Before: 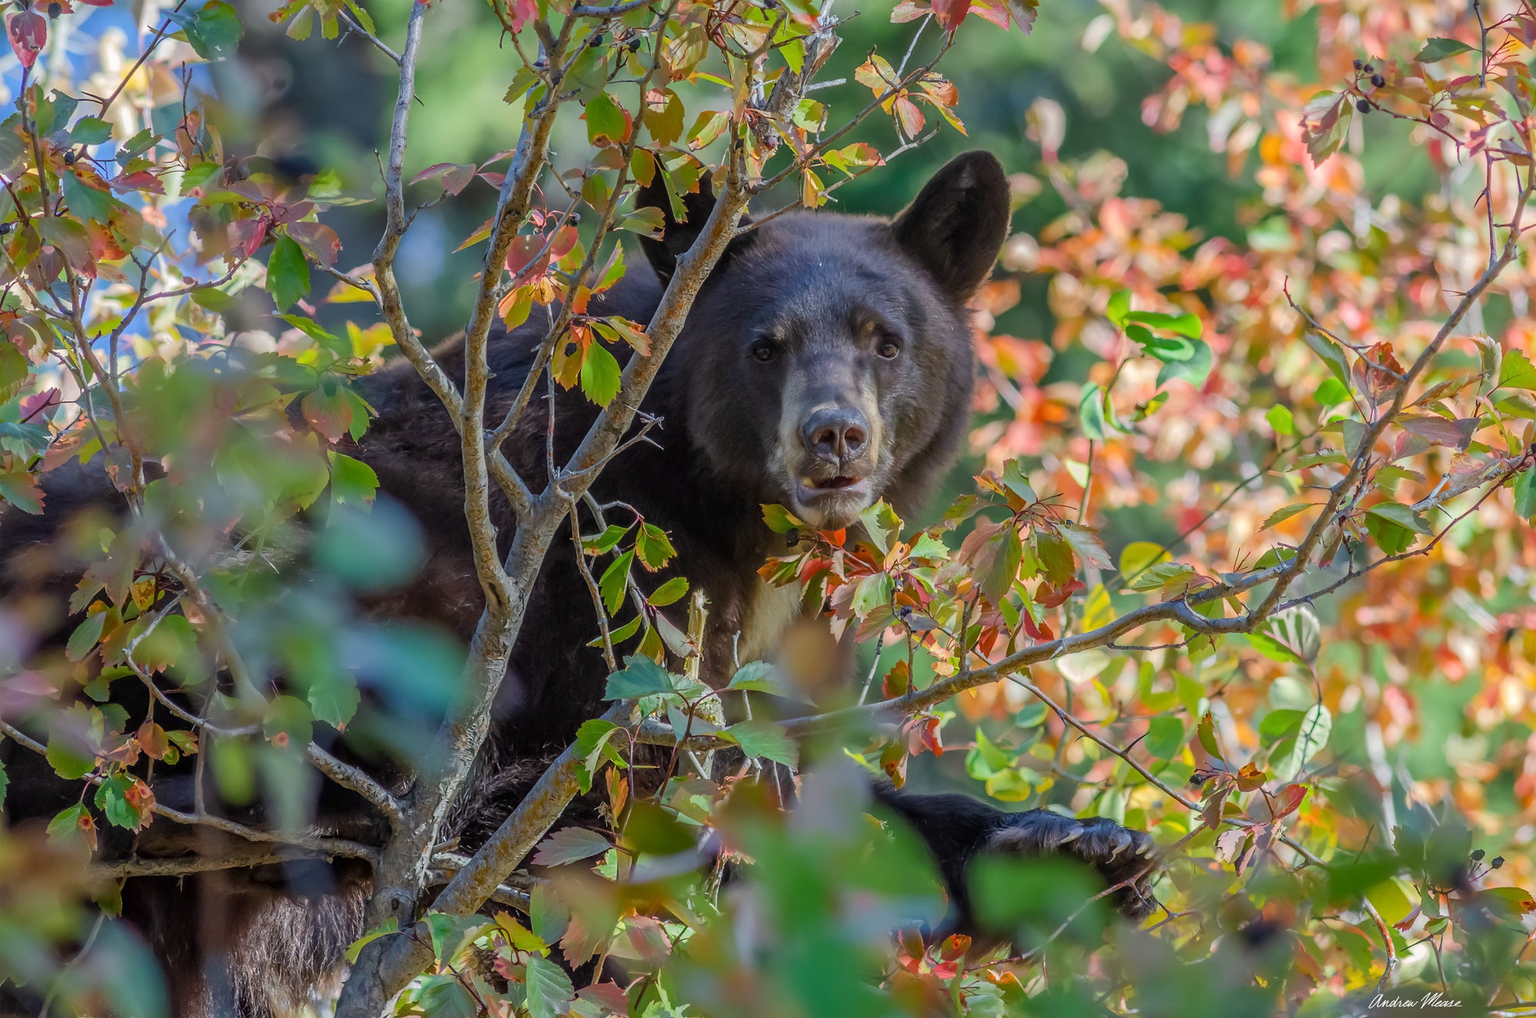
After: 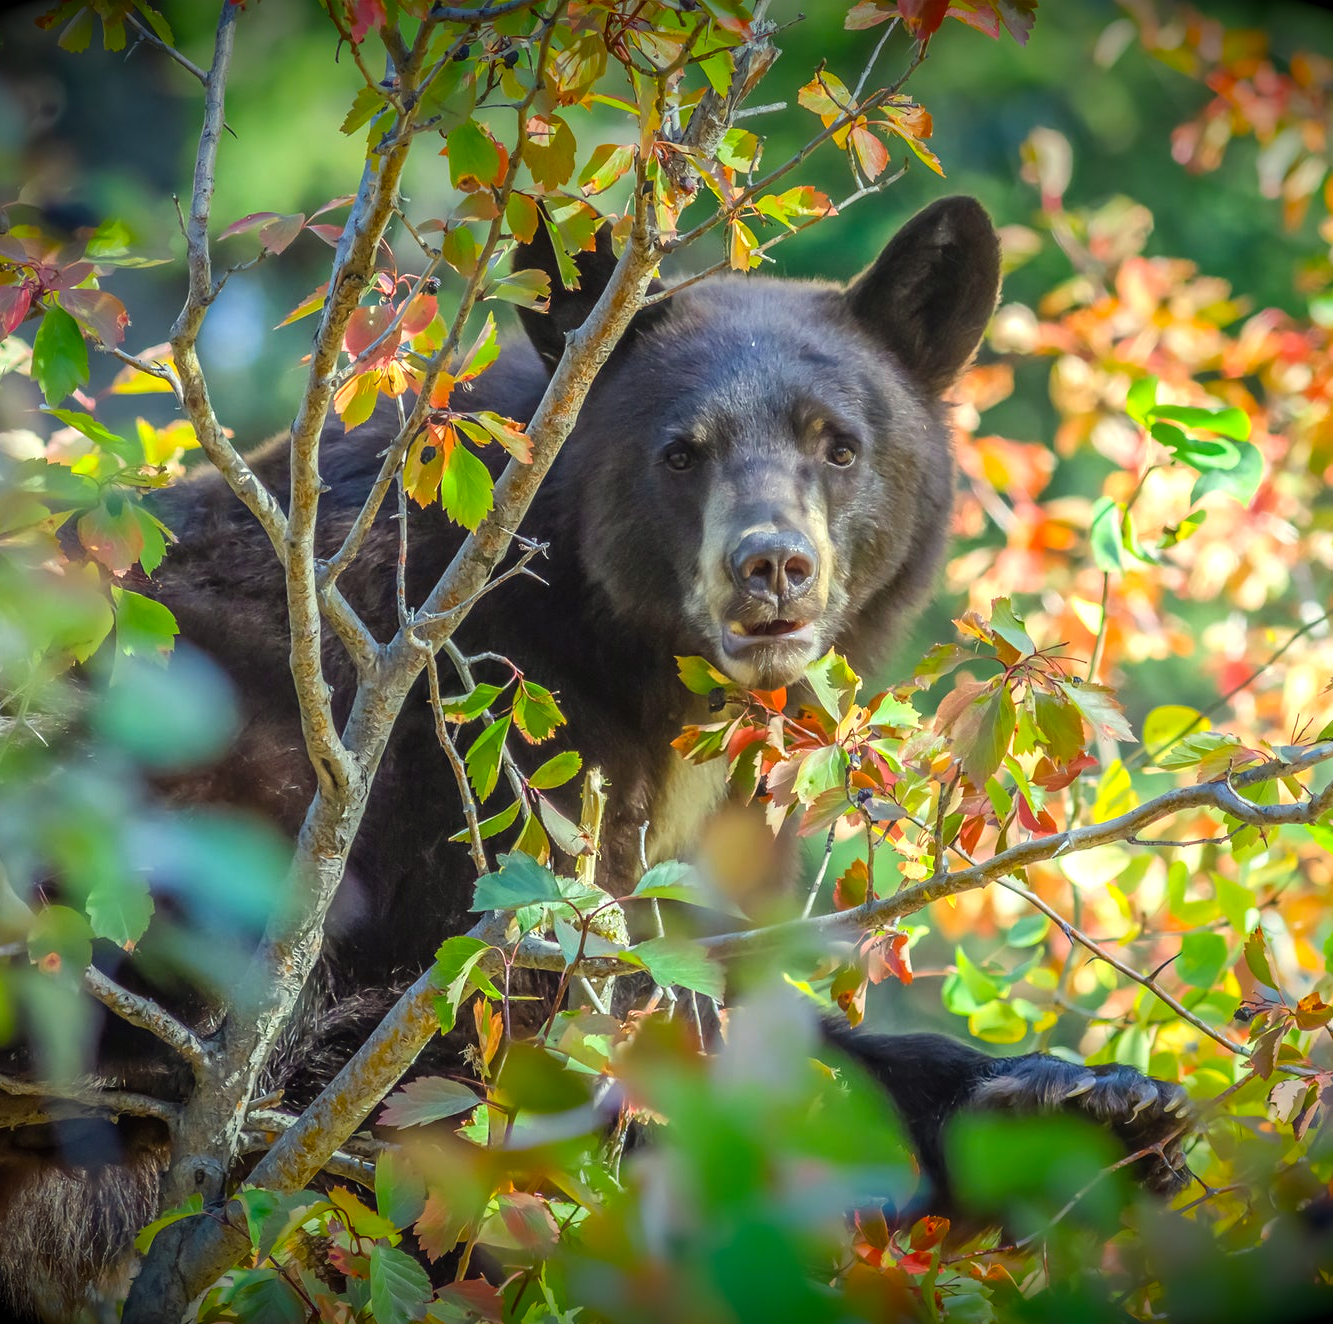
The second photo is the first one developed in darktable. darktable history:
color correction: highlights a* -5.94, highlights b* 11.19
crop and rotate: left 15.754%, right 17.579%
vignetting: fall-off start 98.29%, fall-off radius 100%, brightness -1, saturation 0.5, width/height ratio 1.428
levels: levels [0, 0.48, 0.961]
exposure: black level correction -0.002, exposure 0.708 EV, compensate exposure bias true, compensate highlight preservation false
